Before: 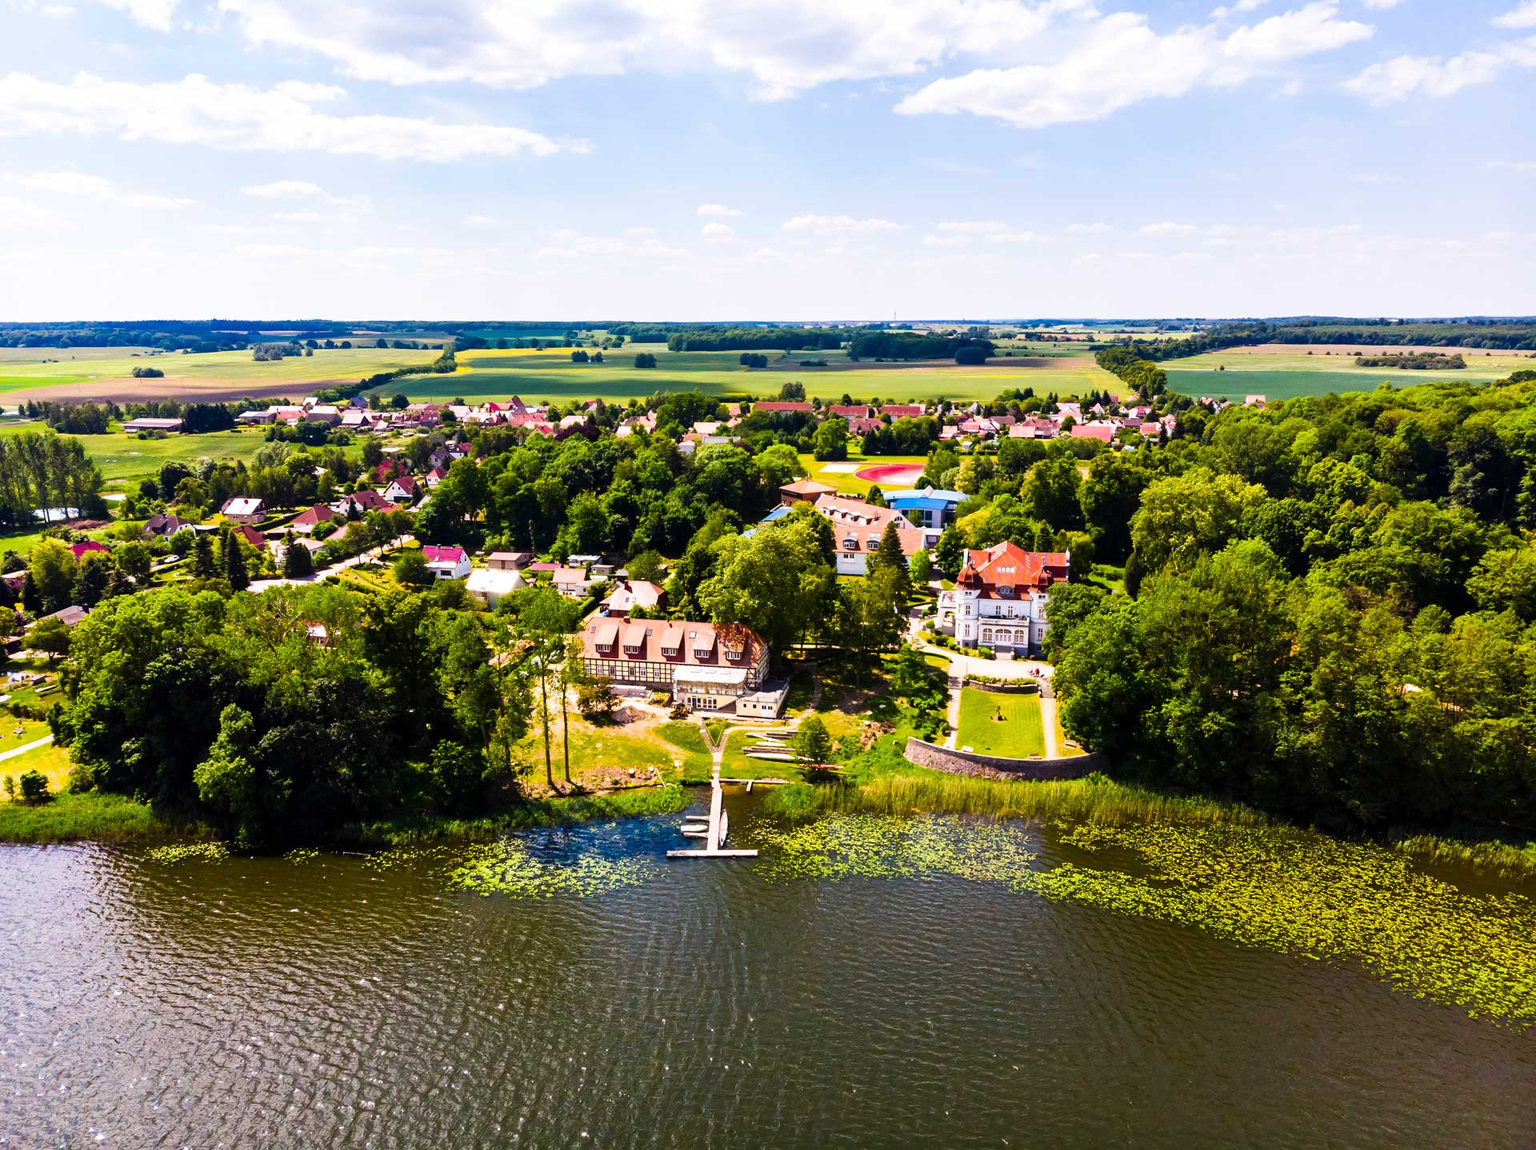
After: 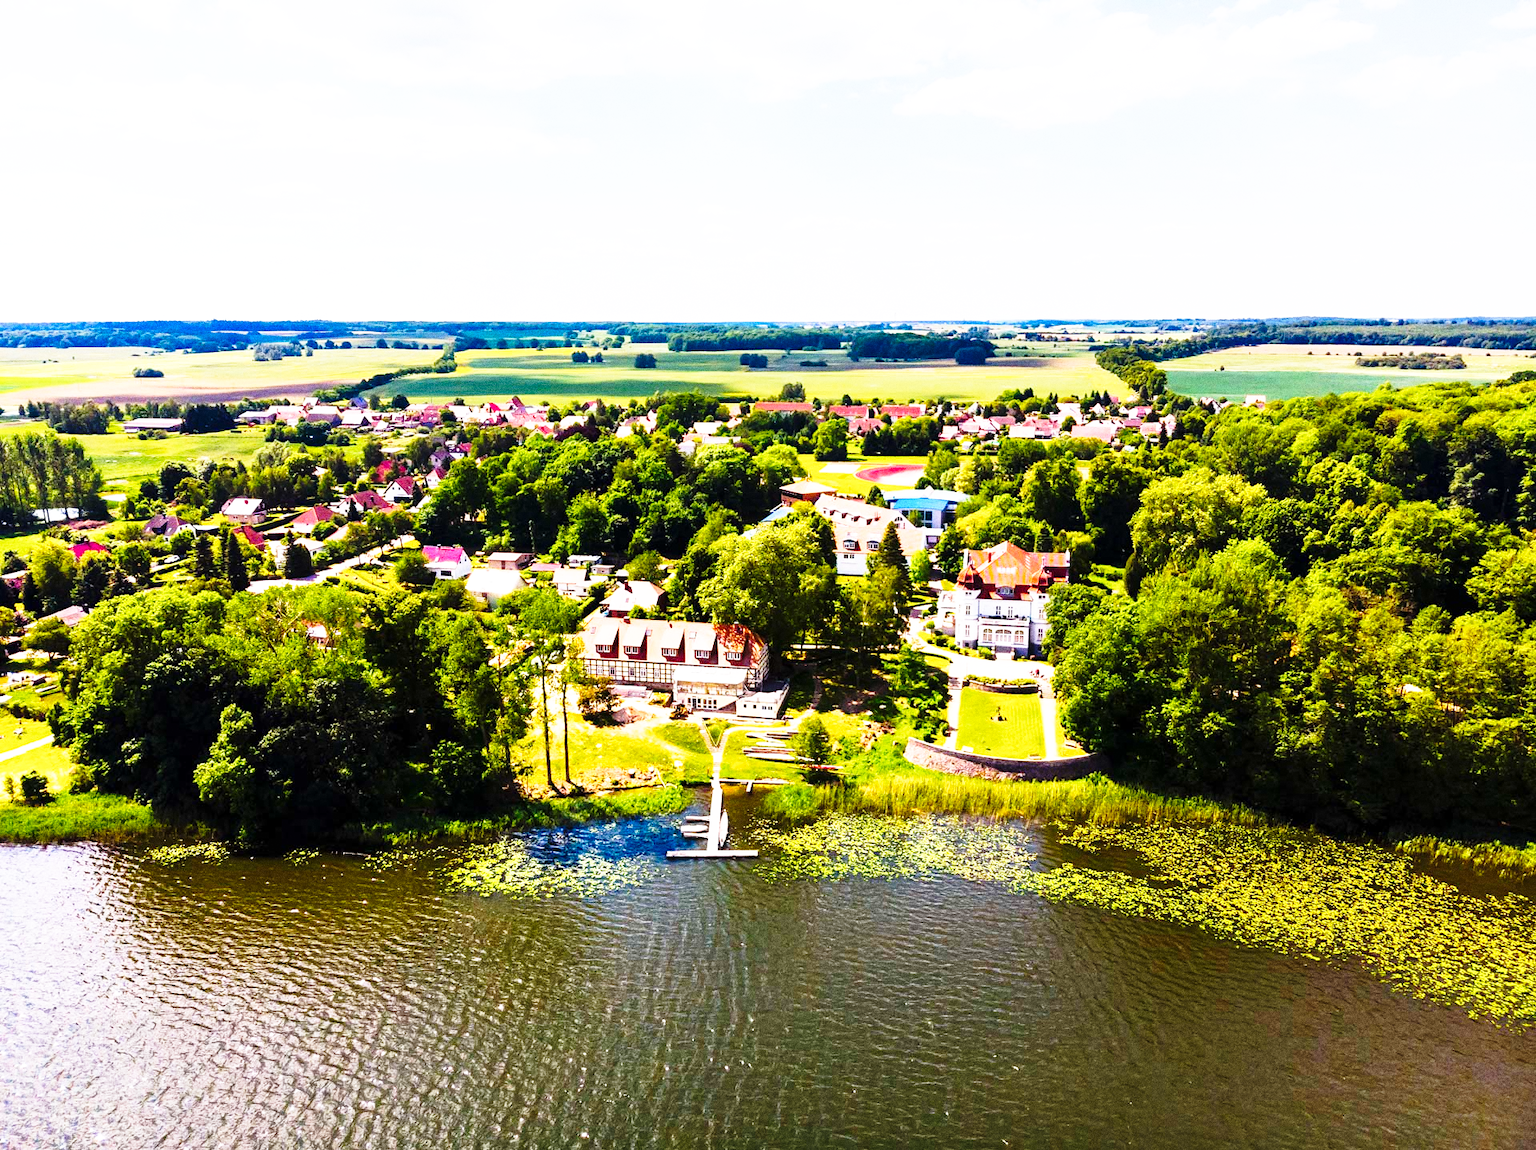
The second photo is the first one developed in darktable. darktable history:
base curve: curves: ch0 [(0, 0) (0.026, 0.03) (0.109, 0.232) (0.351, 0.748) (0.669, 0.968) (1, 1)], preserve colors none
grain: coarseness 0.09 ISO, strength 40%
